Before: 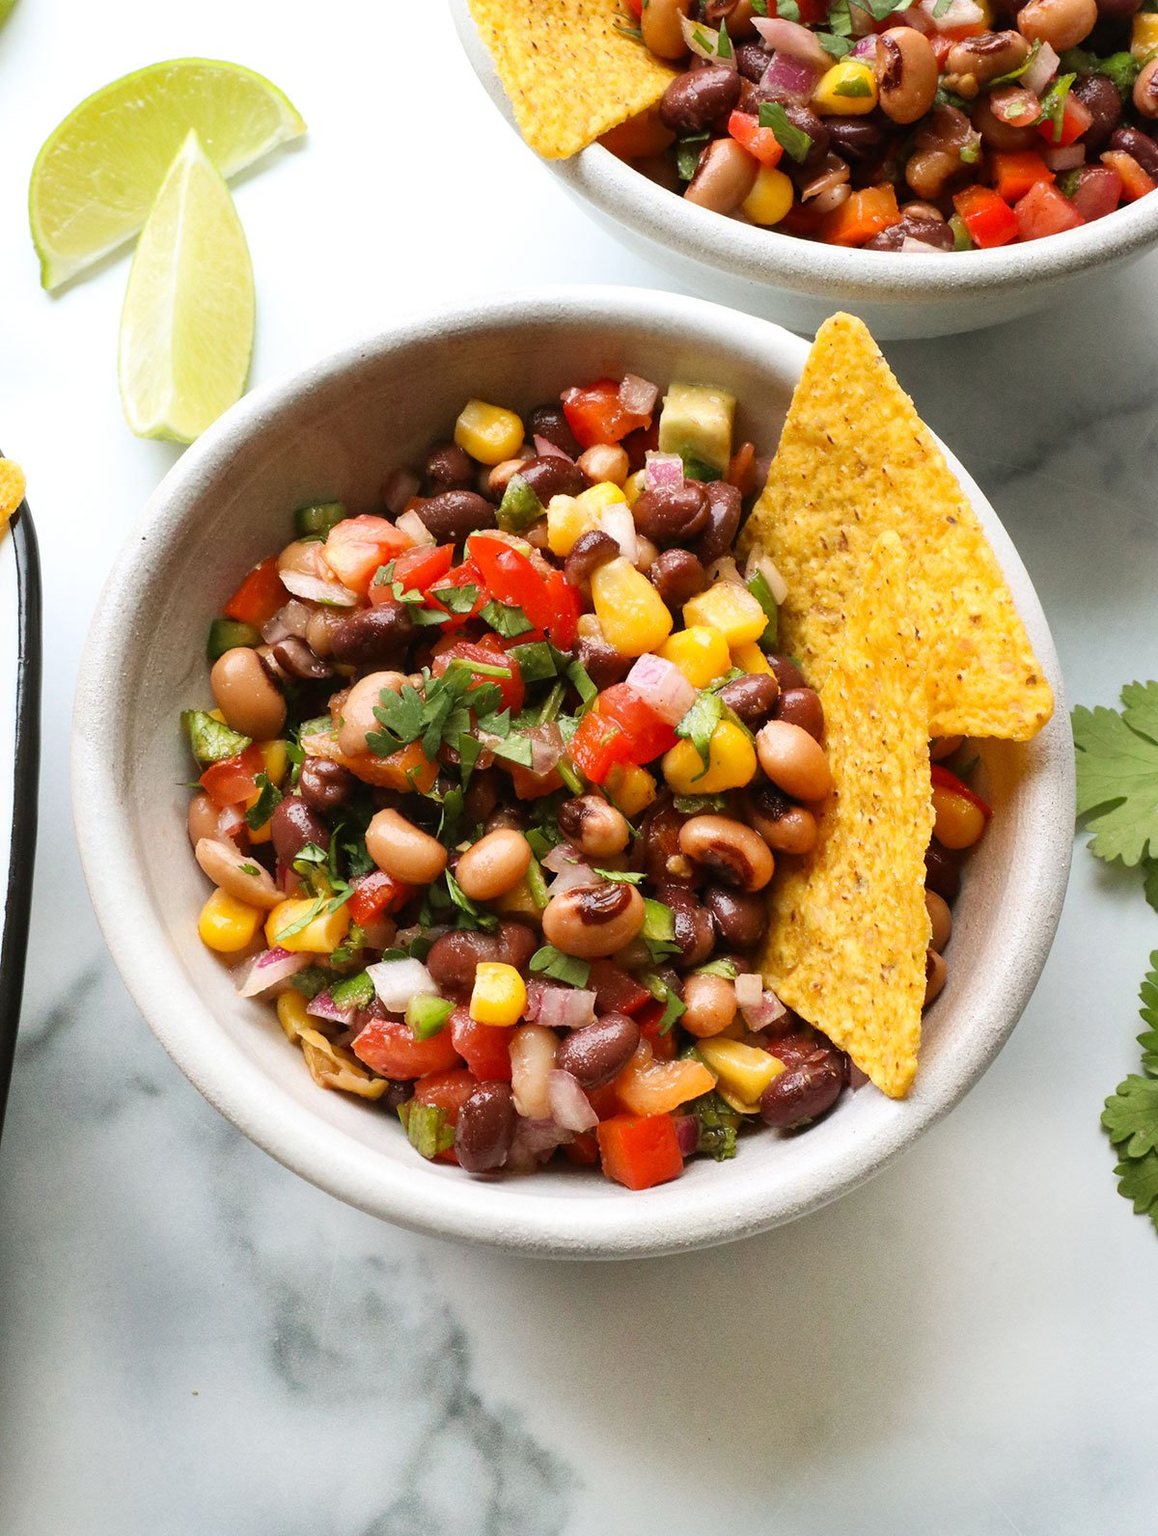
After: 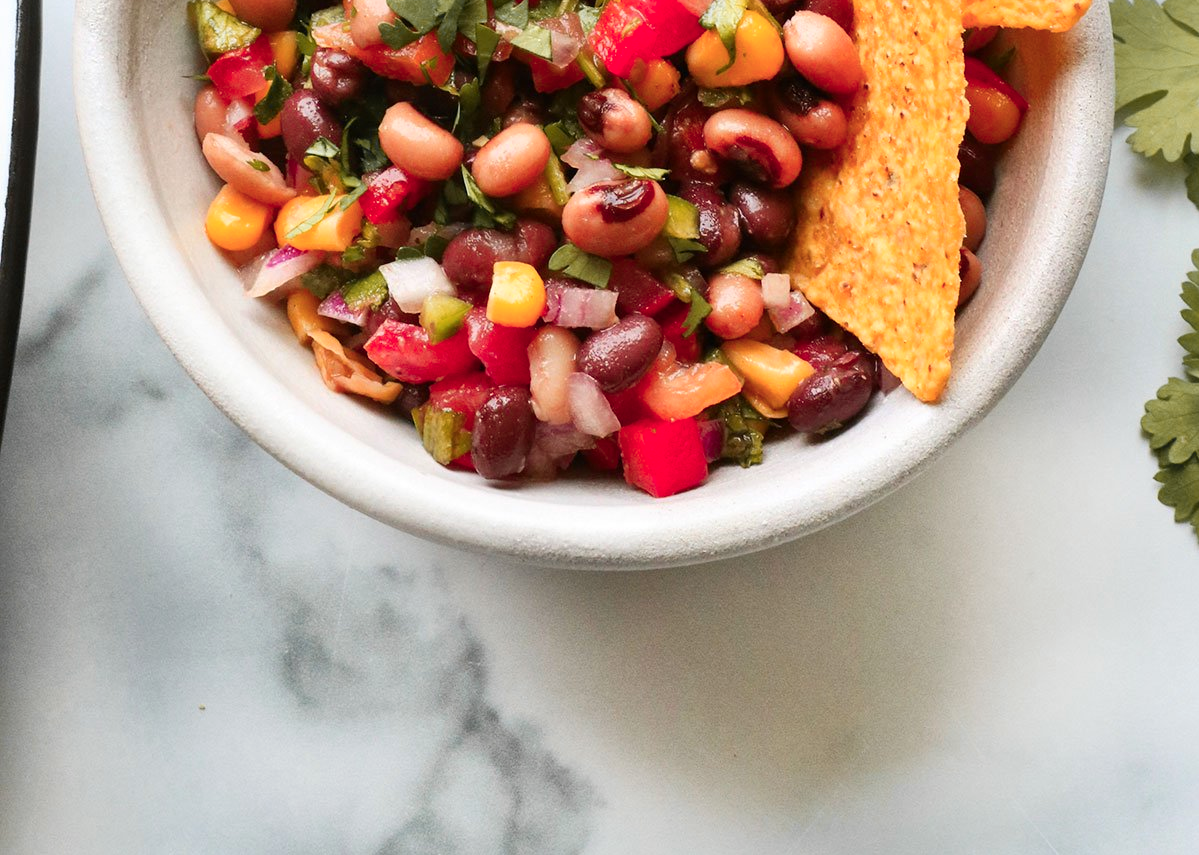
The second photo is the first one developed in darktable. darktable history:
color zones: curves: ch1 [(0.29, 0.492) (0.373, 0.185) (0.509, 0.481)]; ch2 [(0.25, 0.462) (0.749, 0.457)], mix 40.67%
crop and rotate: top 46.237%
contrast brightness saturation: contrast 0.07
